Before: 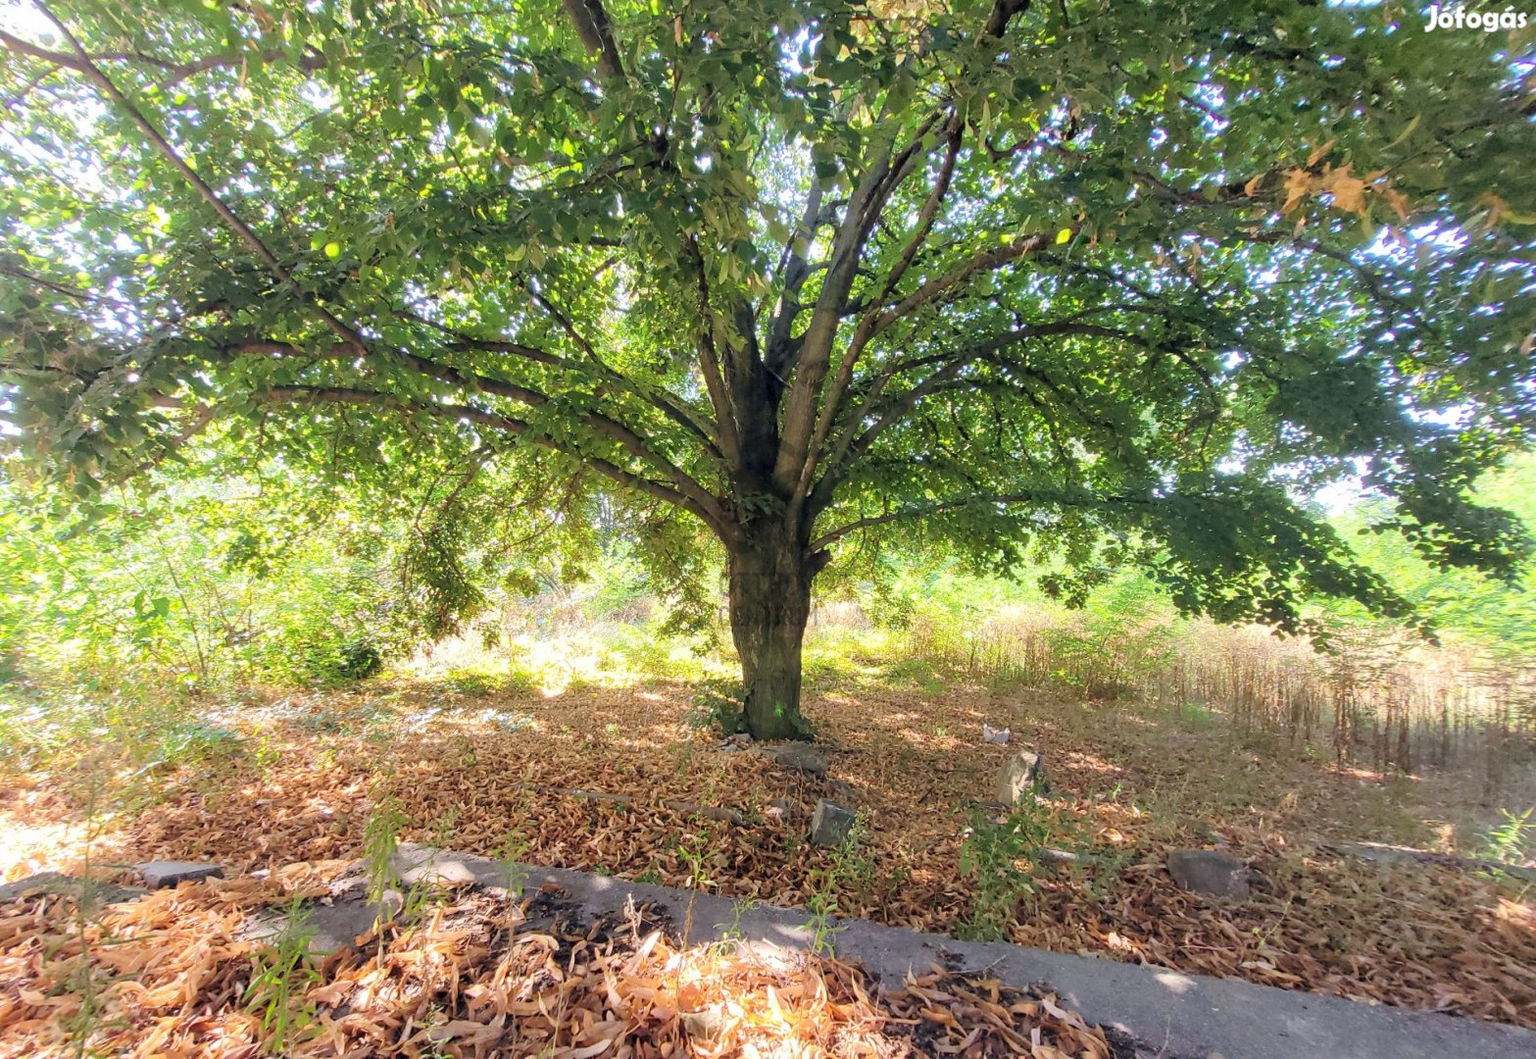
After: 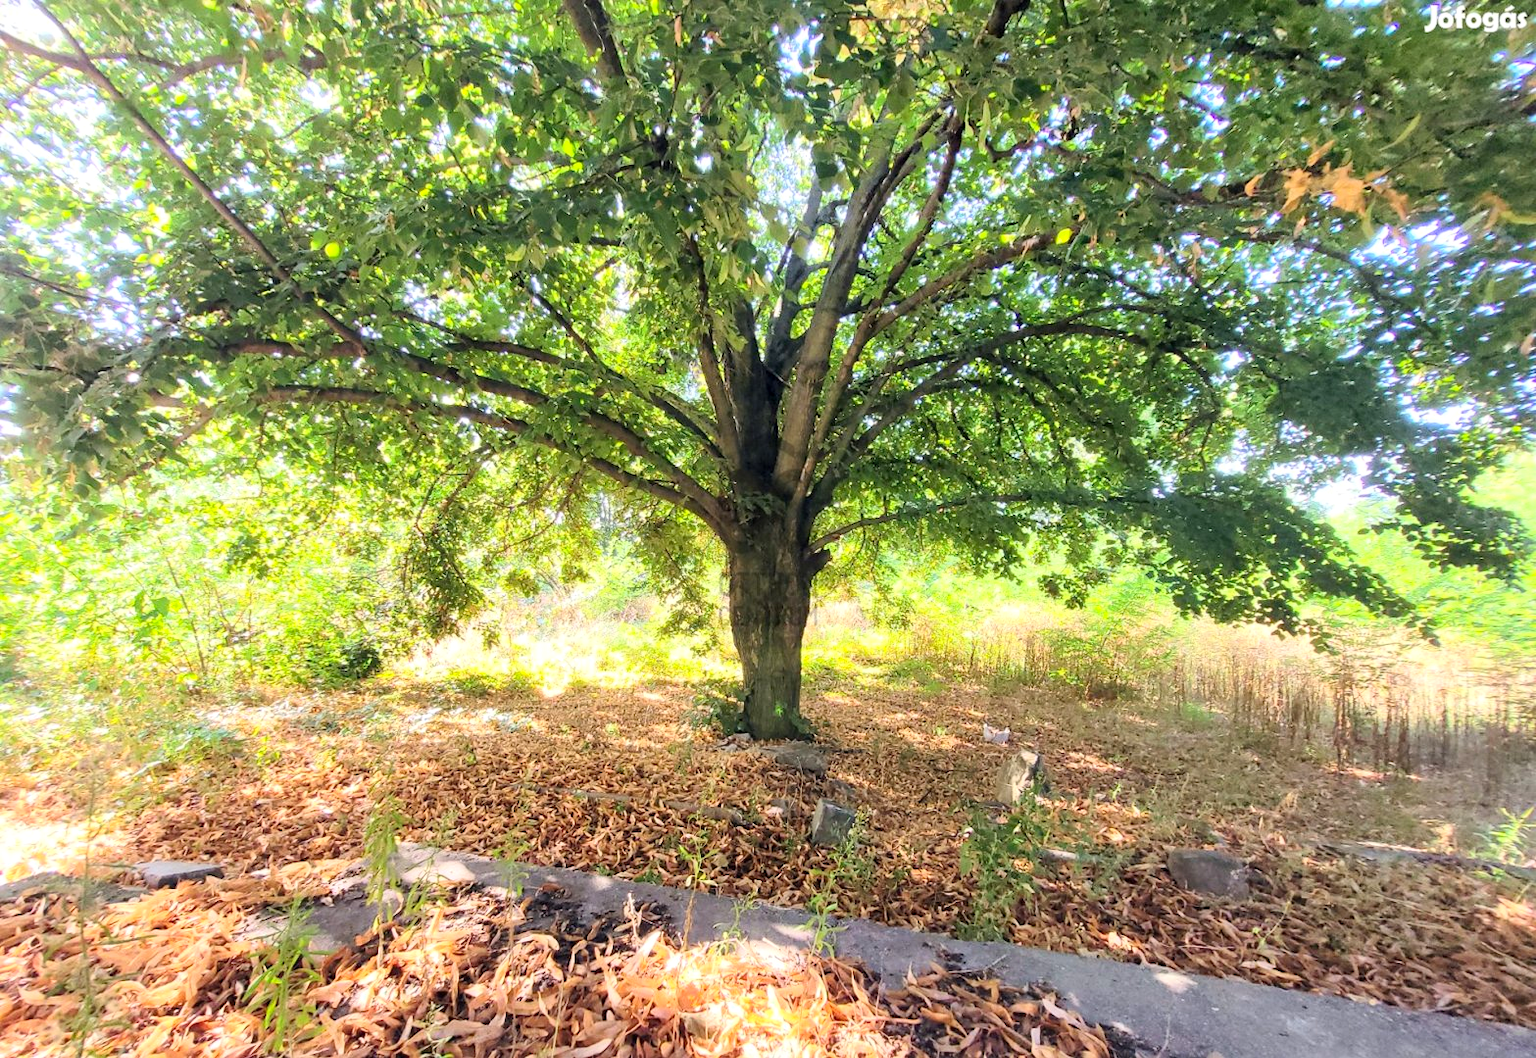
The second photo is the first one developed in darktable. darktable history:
local contrast: mode bilateral grid, contrast 20, coarseness 50, detail 120%, midtone range 0.2
contrast brightness saturation: contrast 0.2, brightness 0.16, saturation 0.22
